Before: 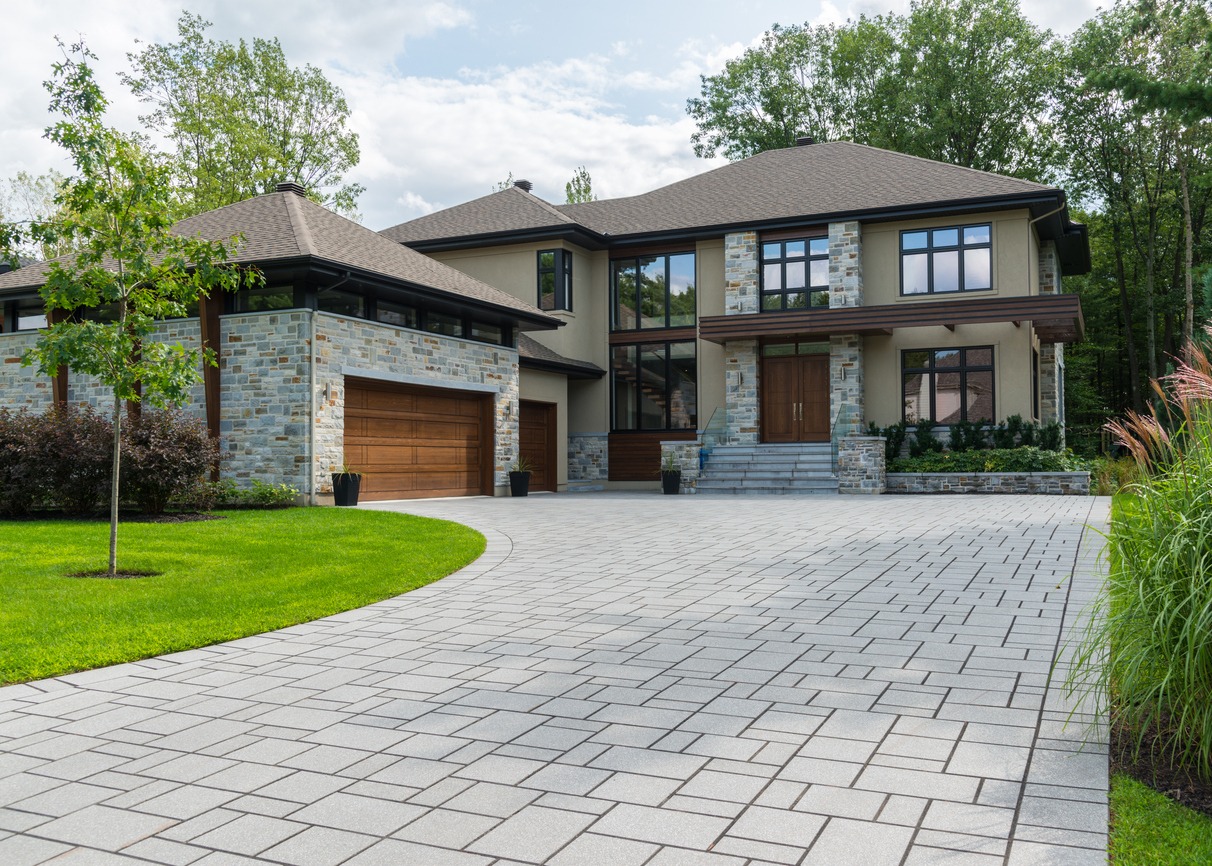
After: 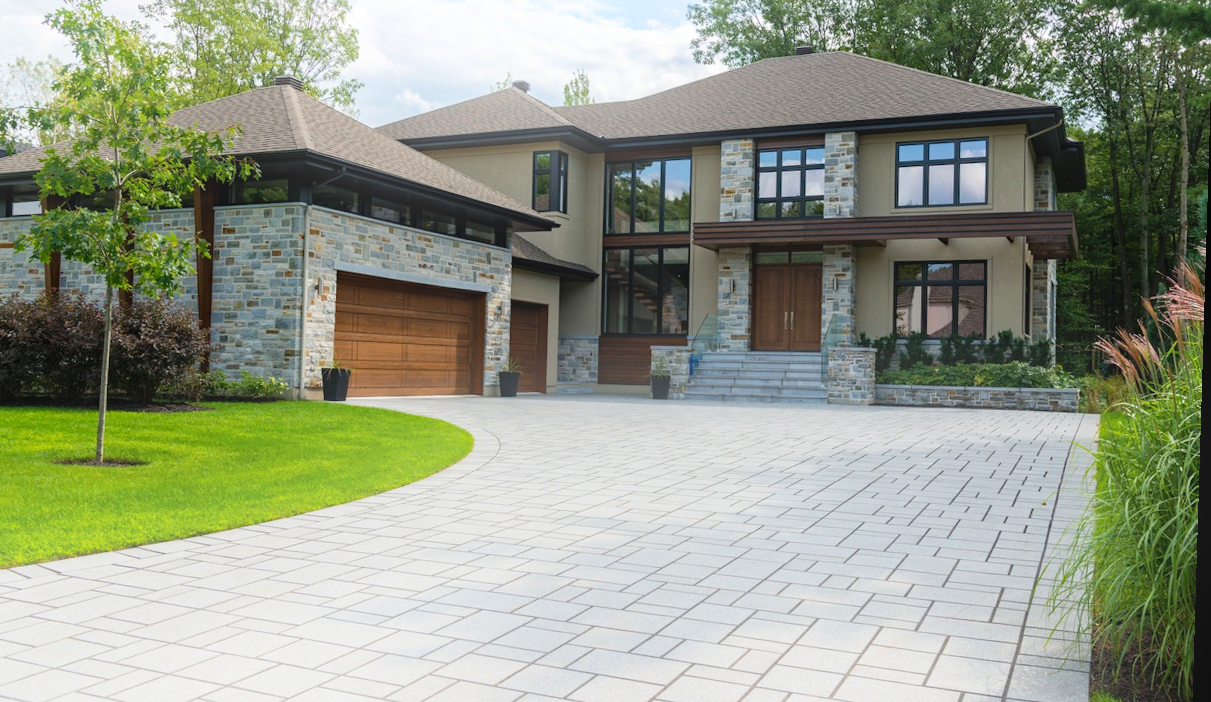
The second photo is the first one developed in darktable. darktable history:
bloom: threshold 82.5%, strength 16.25%
rotate and perspective: rotation 1.72°, automatic cropping off
haze removal: compatibility mode true, adaptive false
crop and rotate: left 1.814%, top 12.818%, right 0.25%, bottom 9.225%
